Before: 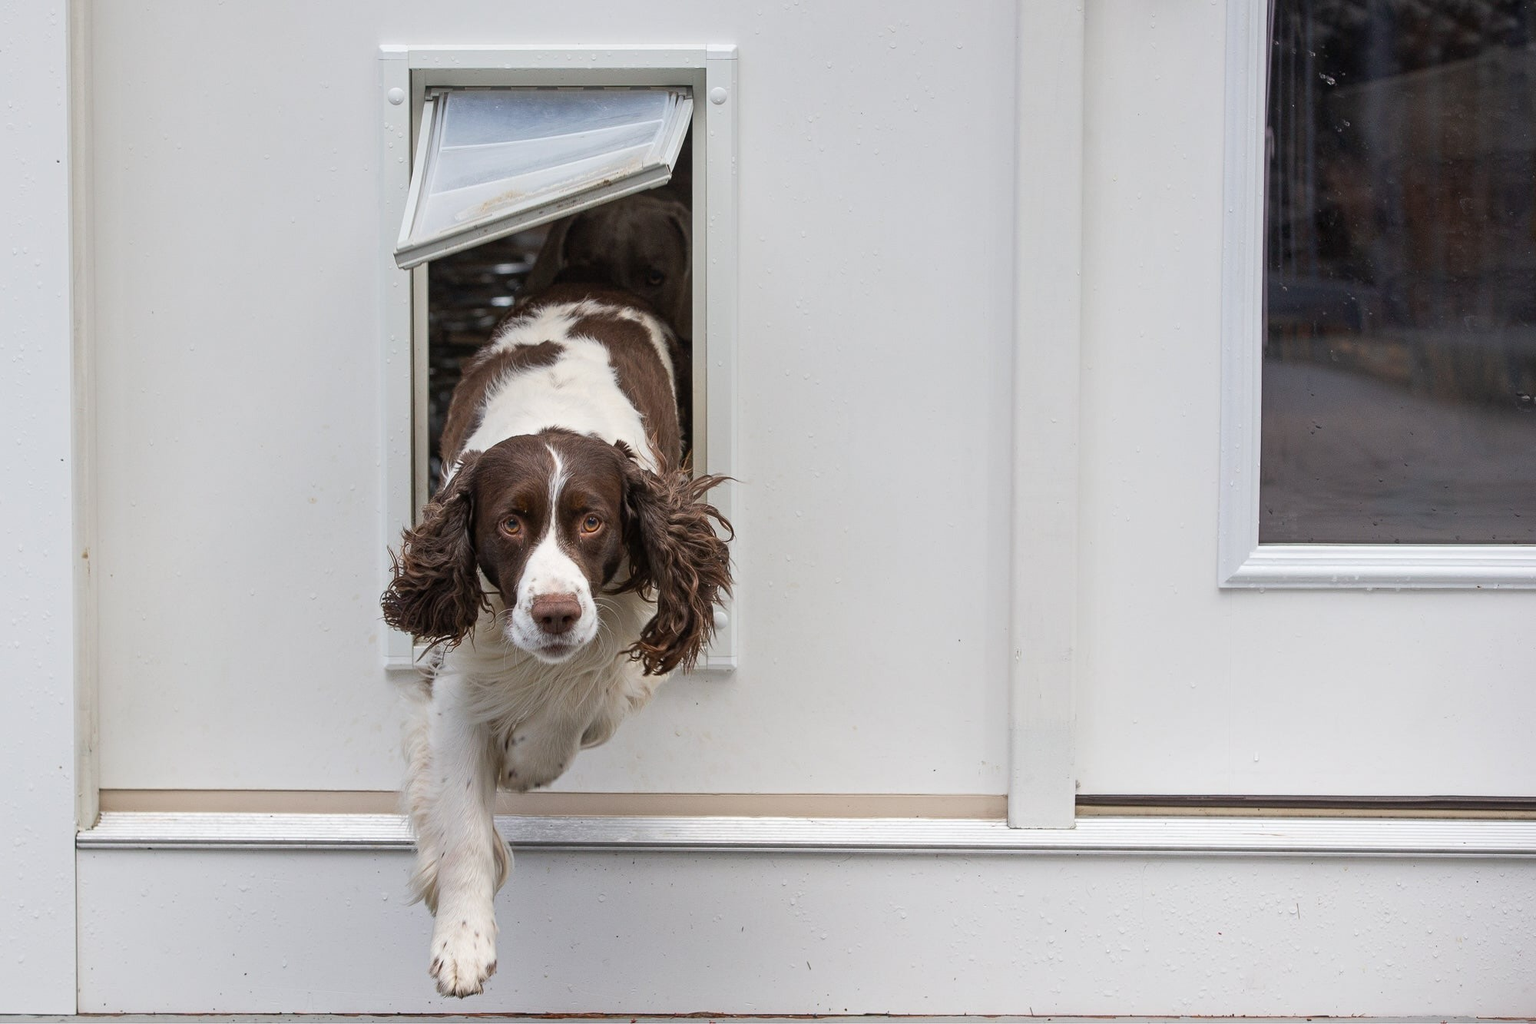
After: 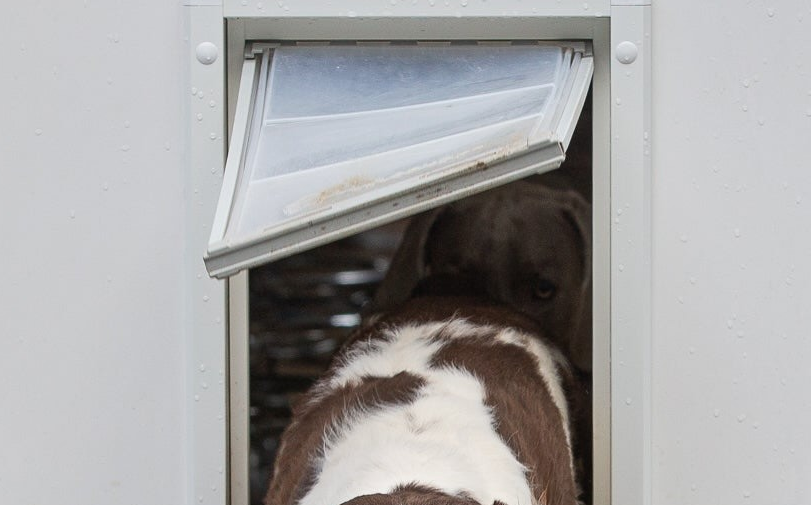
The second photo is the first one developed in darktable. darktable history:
crop: left 15.452%, top 5.459%, right 43.956%, bottom 56.62%
white balance: emerald 1
